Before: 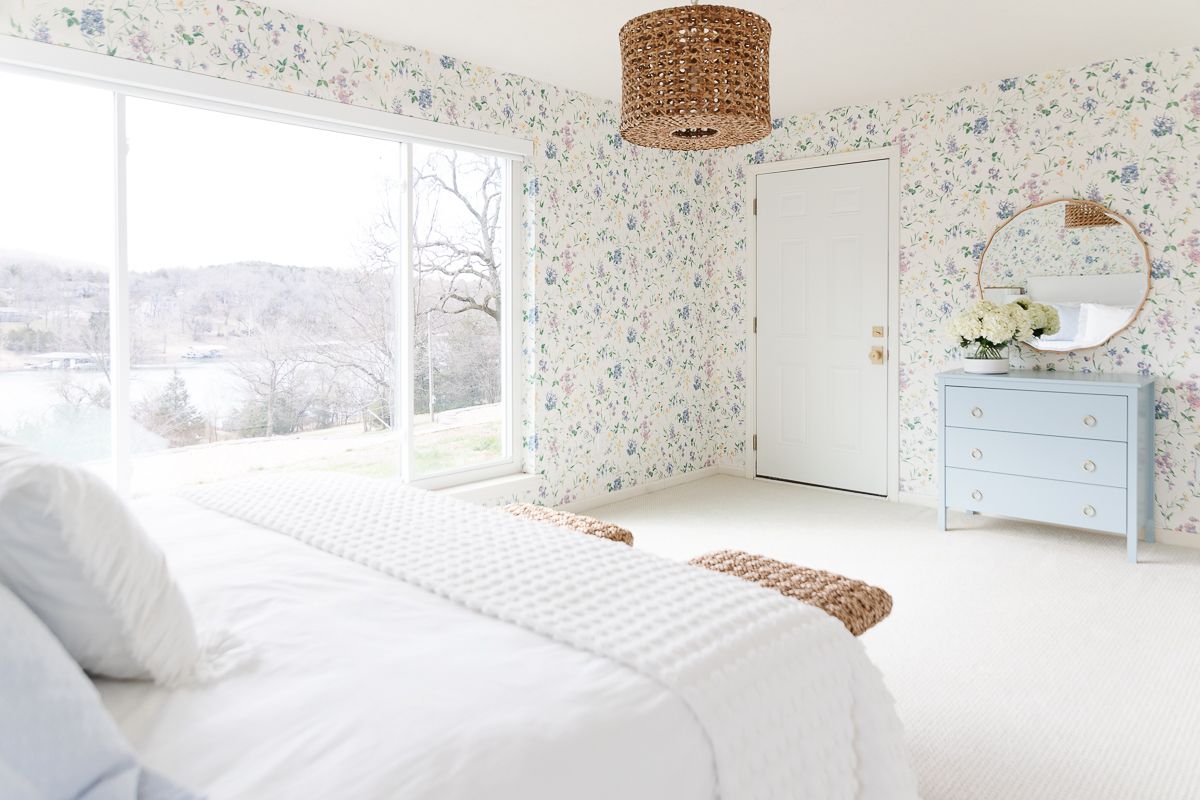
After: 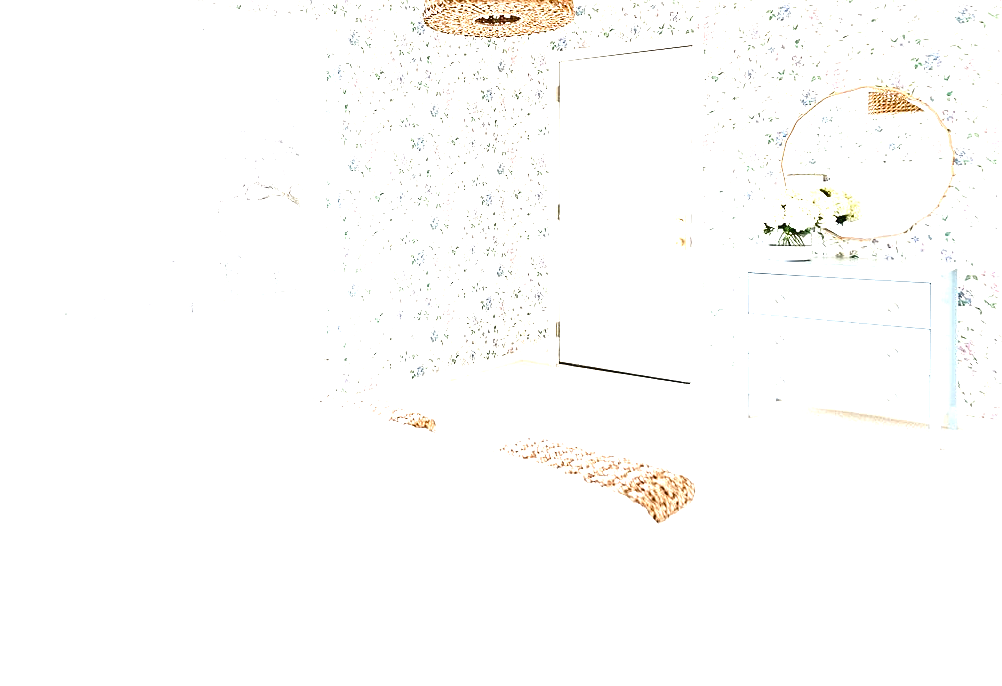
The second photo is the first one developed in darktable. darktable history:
exposure: black level correction 0, exposure 1.365 EV, compensate highlight preservation false
crop: left 16.482%, top 14.187%
sharpen: on, module defaults
color balance rgb: global offset › luminance 0.275%, perceptual saturation grading › global saturation 20%, perceptual saturation grading › highlights -24.773%, perceptual saturation grading › shadows 25.579%, perceptual brilliance grading › highlights 8.246%, perceptual brilliance grading › mid-tones 3.764%, perceptual brilliance grading › shadows 1.643%
